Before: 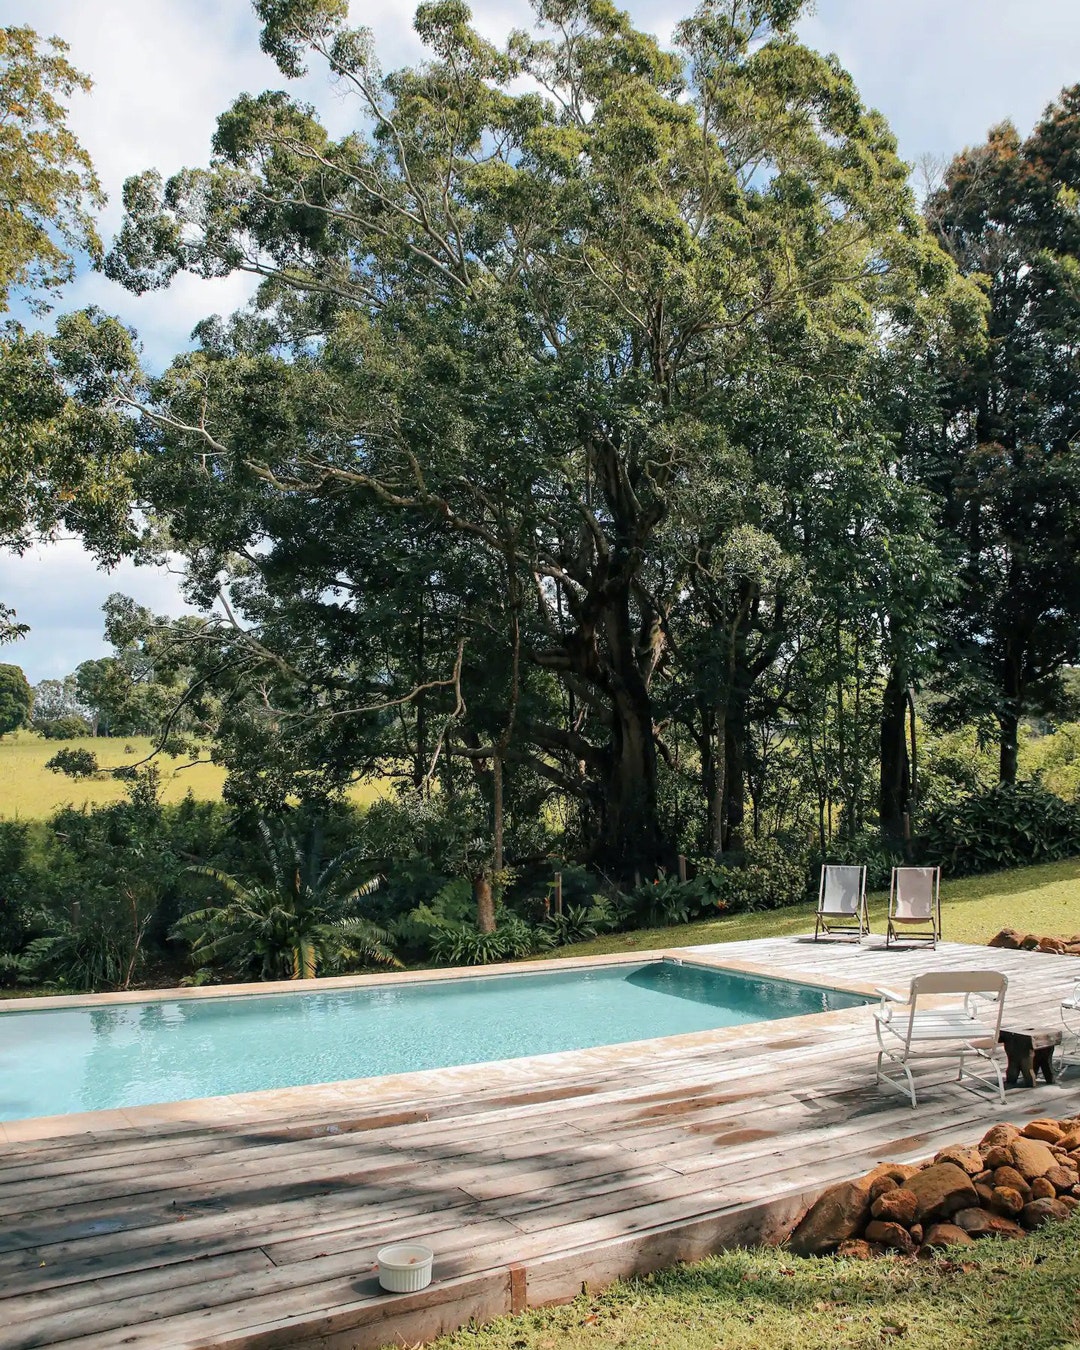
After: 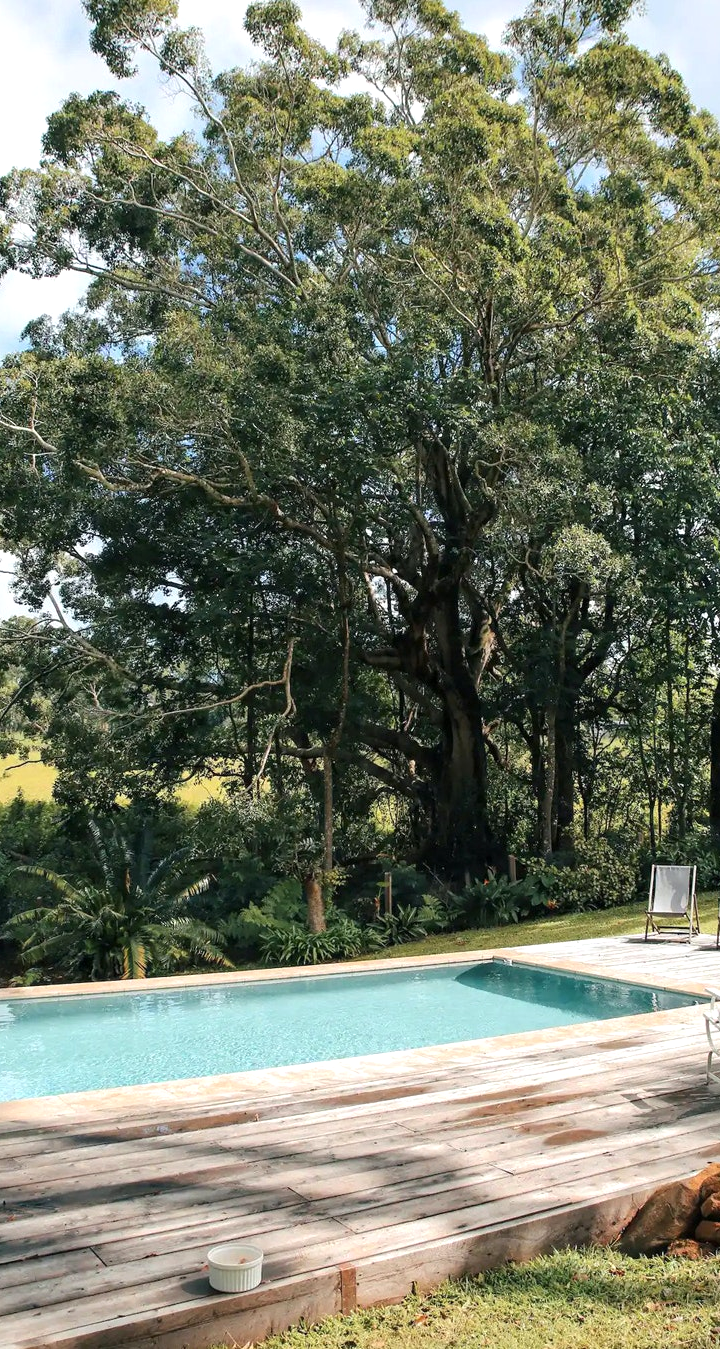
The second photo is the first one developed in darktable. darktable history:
exposure: exposure 0.3 EV, compensate highlight preservation false
crop and rotate: left 15.754%, right 17.579%
